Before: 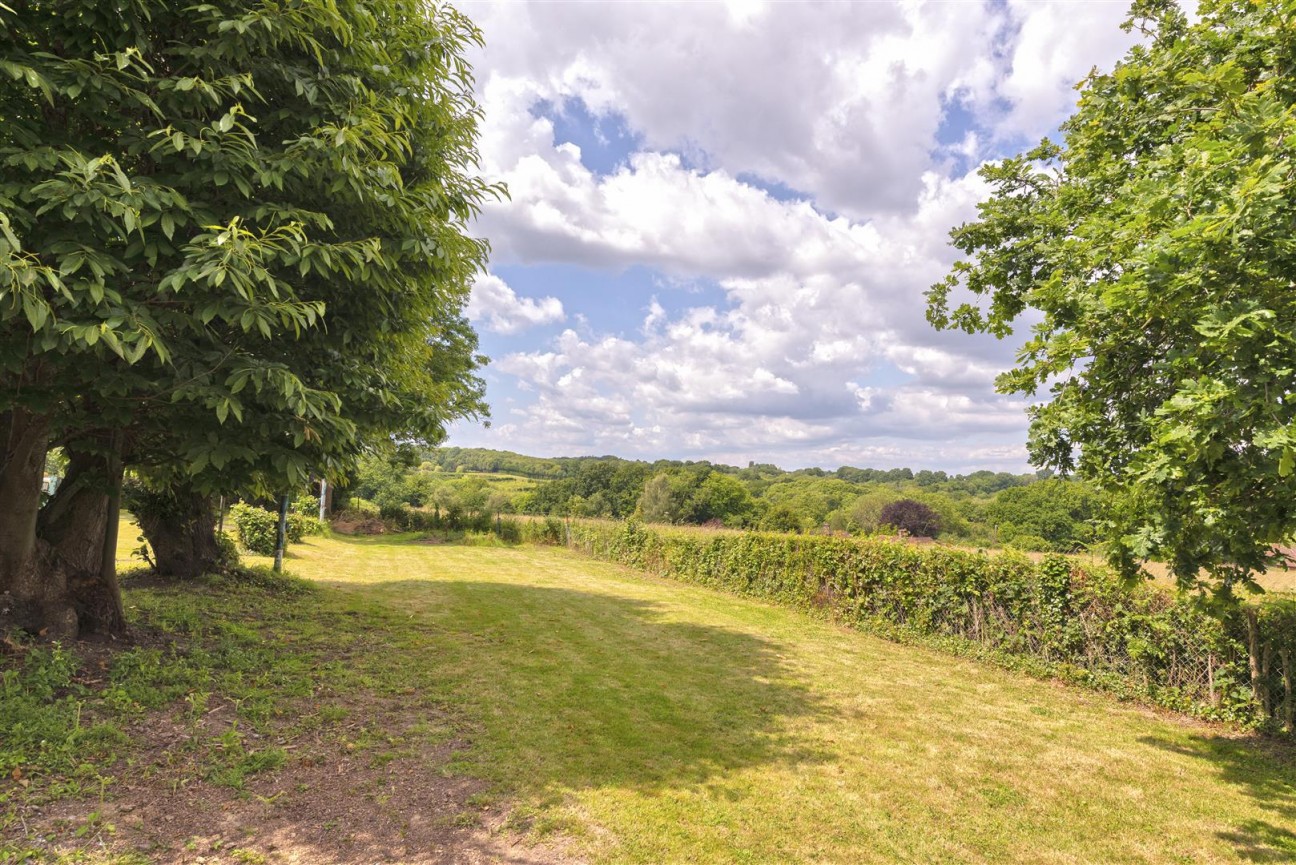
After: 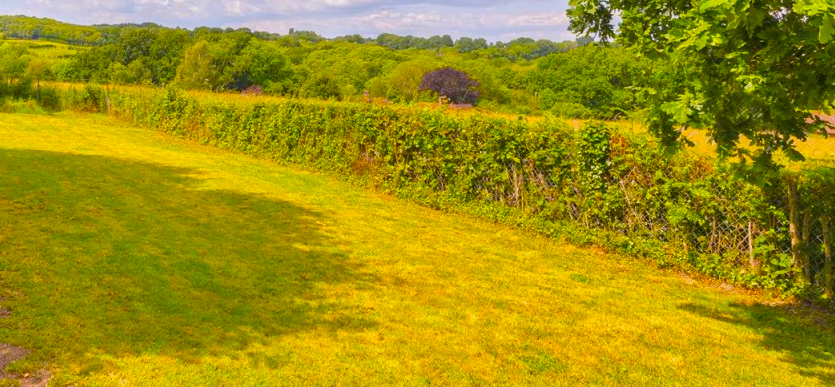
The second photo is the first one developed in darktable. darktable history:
crop and rotate: left 35.509%, top 50.238%, bottom 4.934%
color balance: input saturation 134.34%, contrast -10.04%, contrast fulcrum 19.67%, output saturation 133.51%
